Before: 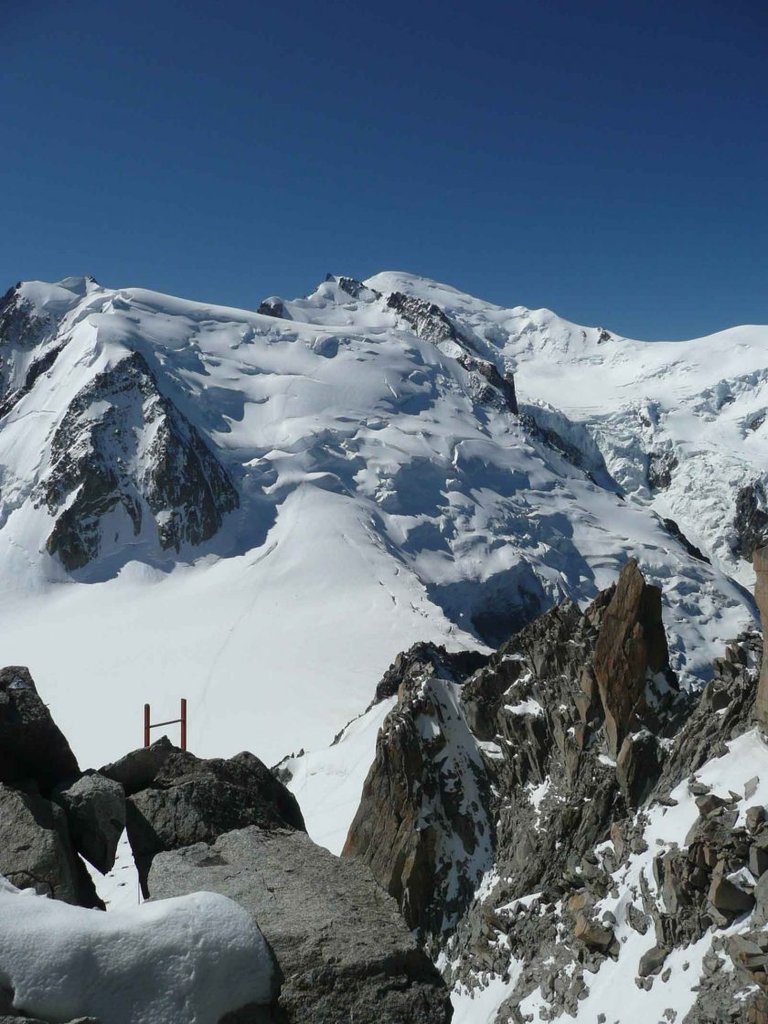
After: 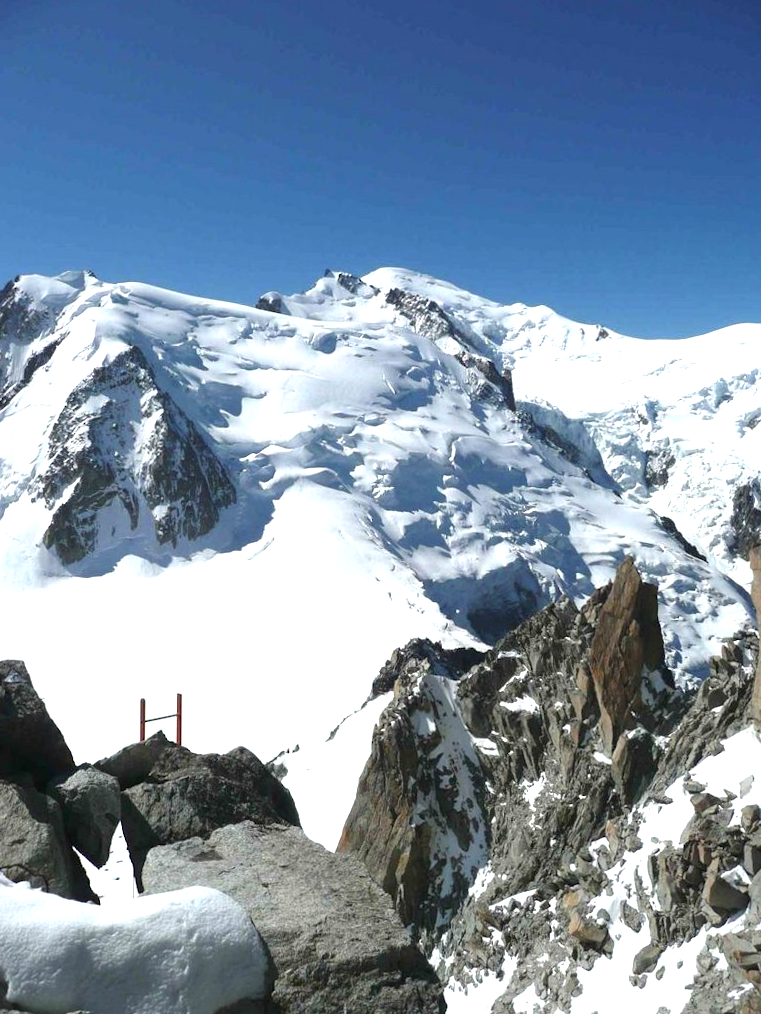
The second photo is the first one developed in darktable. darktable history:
exposure: black level correction 0, exposure 1.096 EV, compensate exposure bias true, compensate highlight preservation false
crop and rotate: angle -0.389°
